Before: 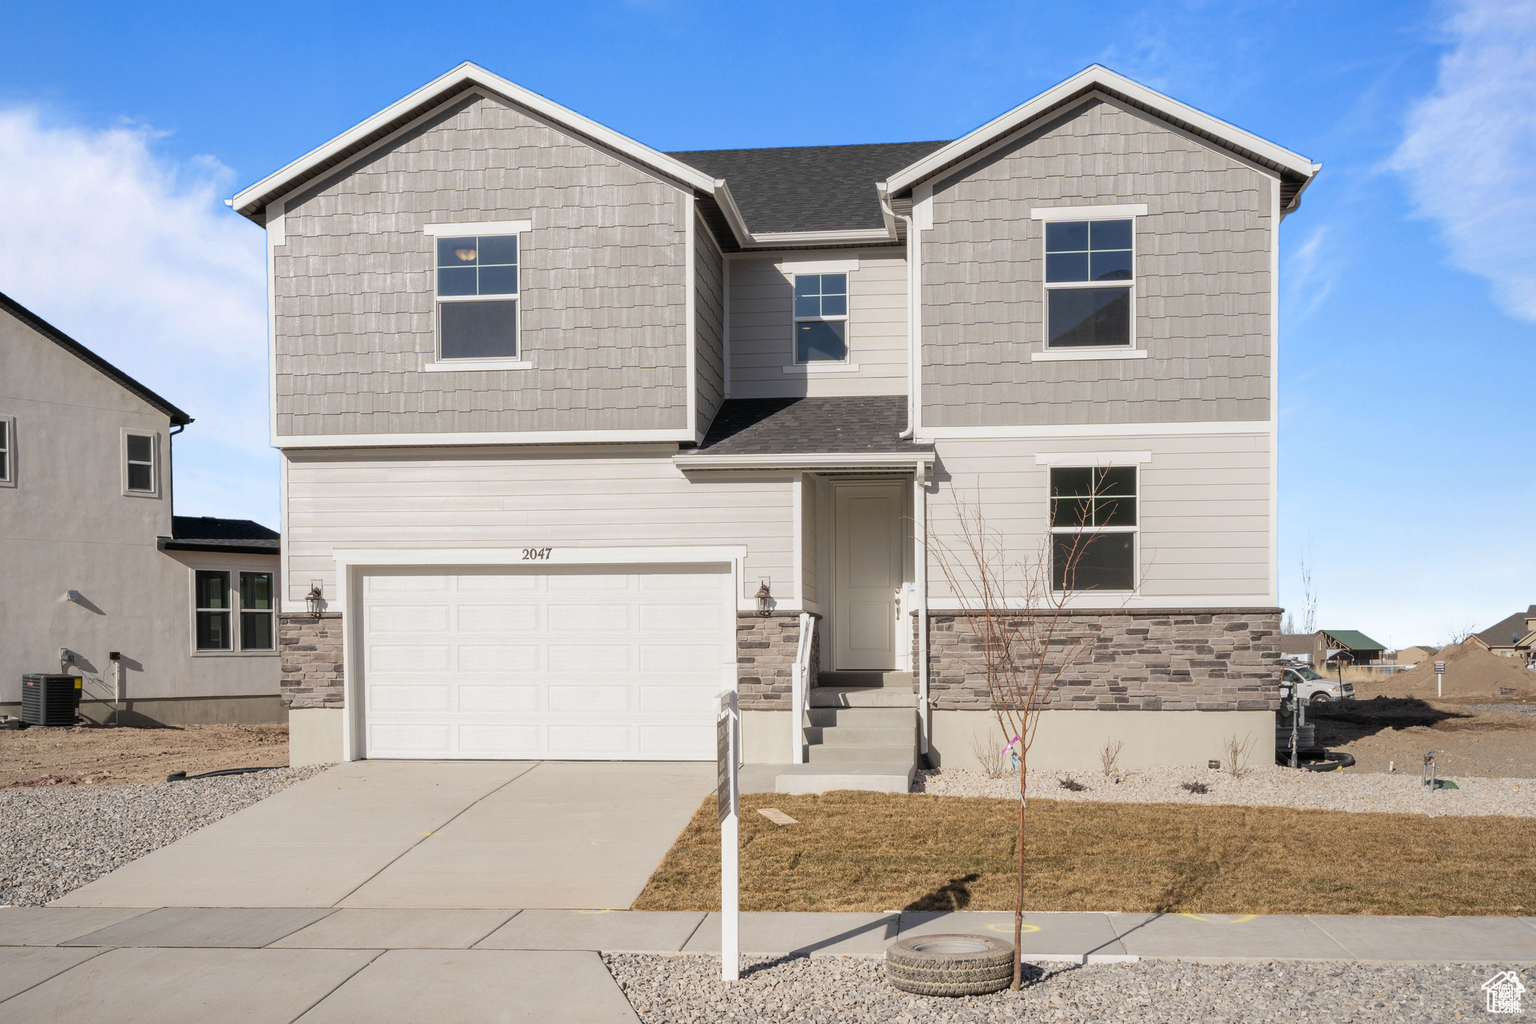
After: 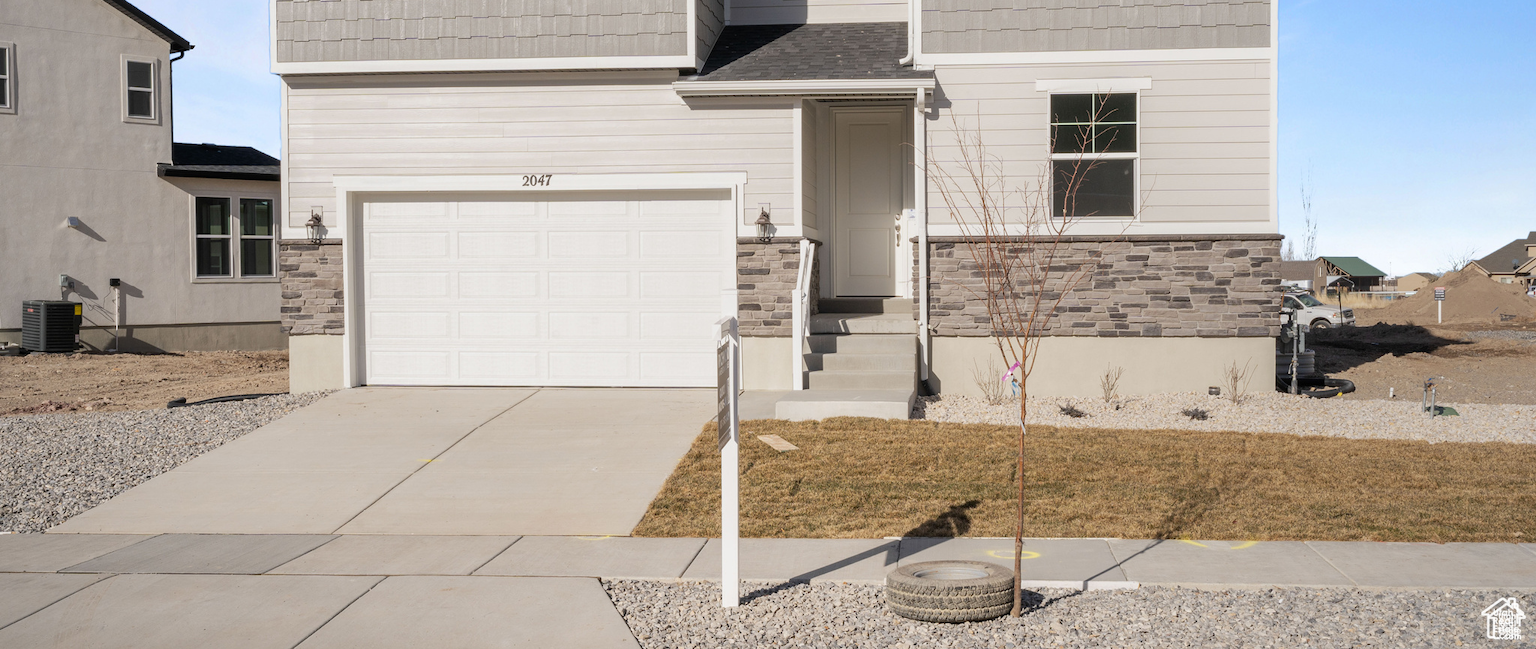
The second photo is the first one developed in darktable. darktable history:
crop and rotate: top 36.511%
